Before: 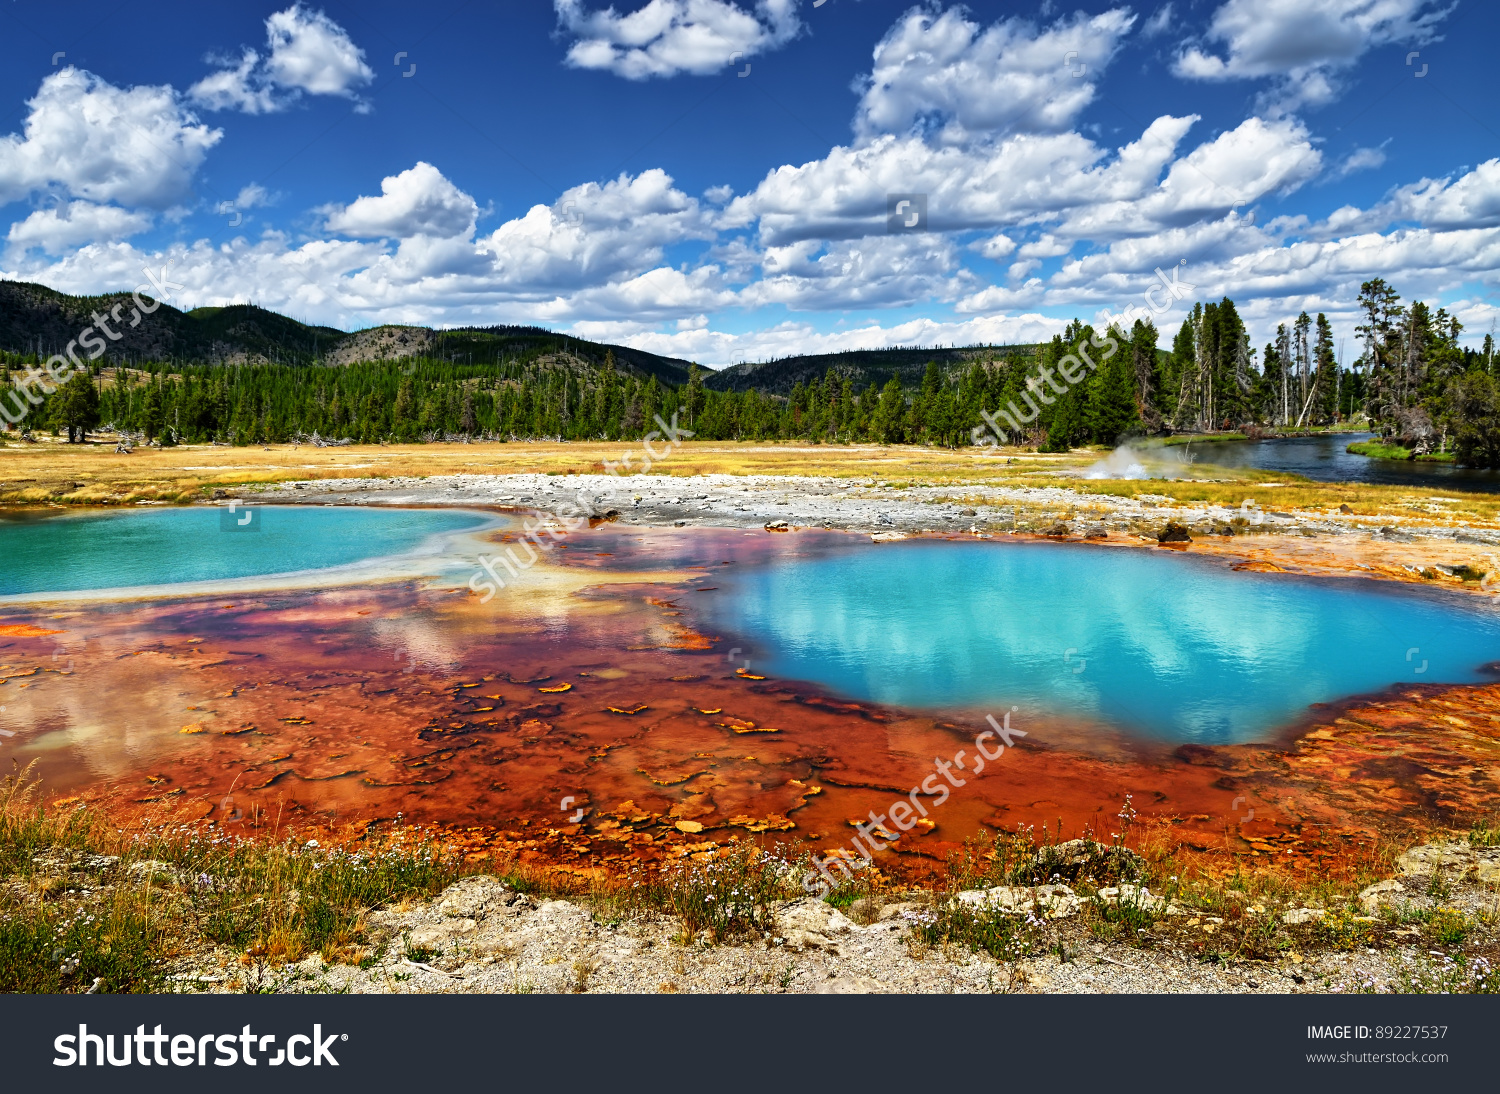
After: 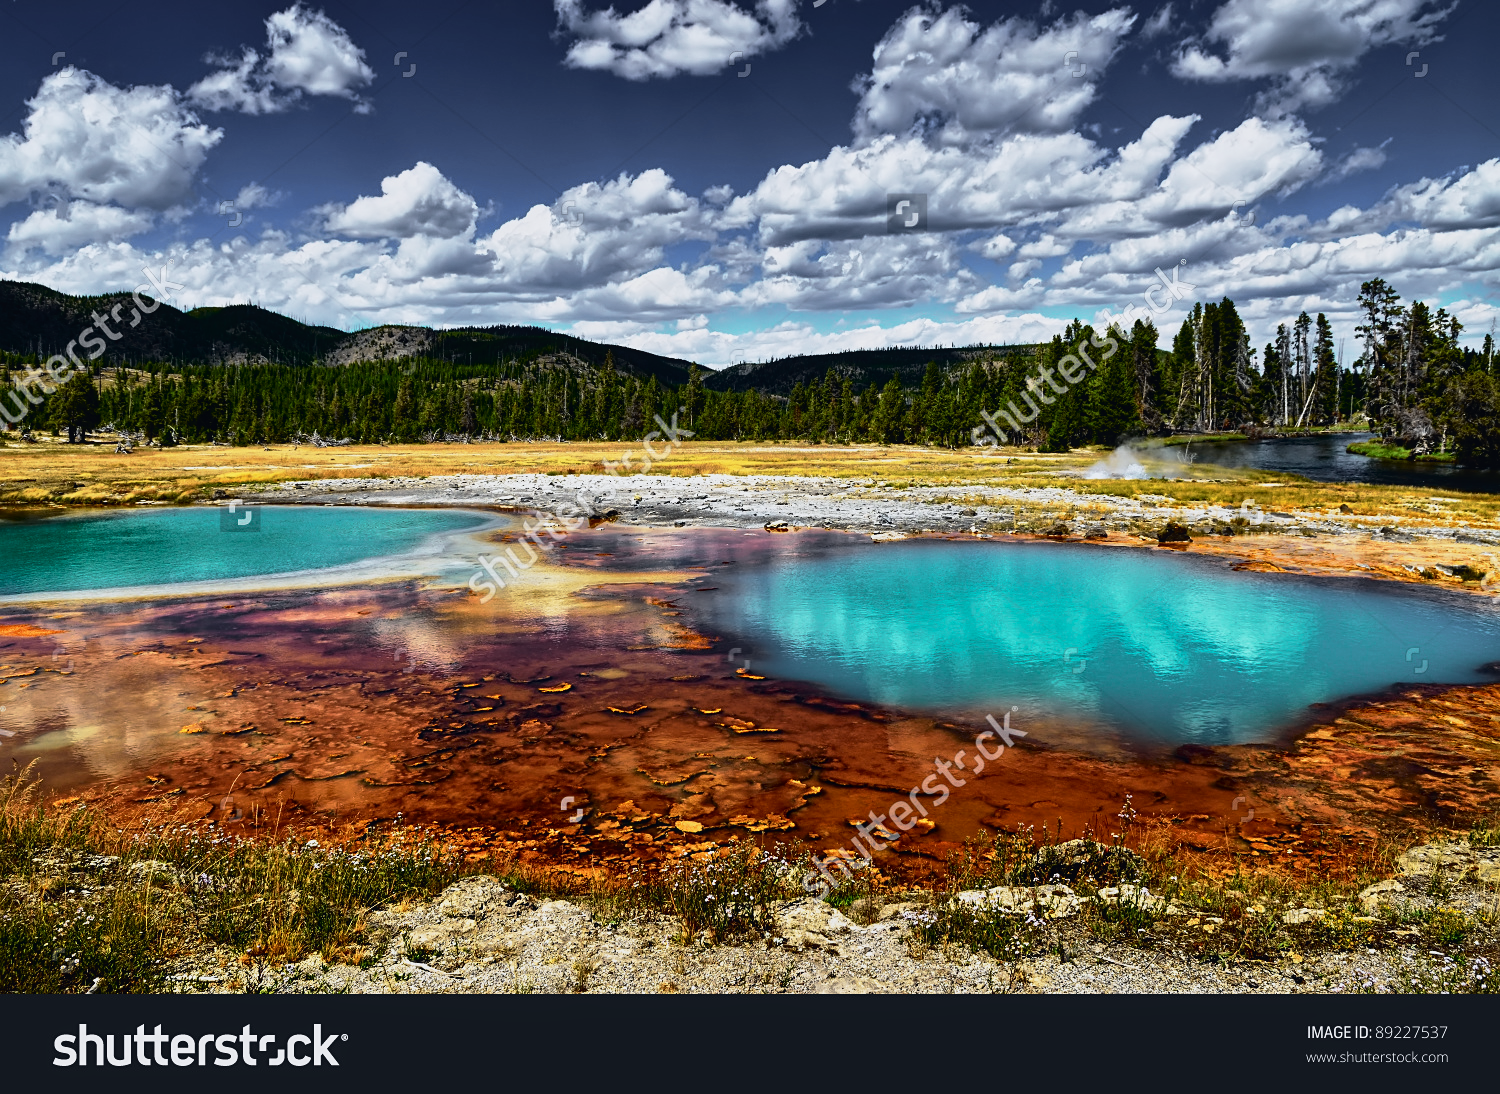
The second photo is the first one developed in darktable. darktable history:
local contrast: highlights 100%, shadows 97%, detail 119%, midtone range 0.2
exposure: black level correction 0, exposure -0.71 EV, compensate exposure bias true, compensate highlight preservation false
tone curve: curves: ch0 [(0, 0.023) (0.104, 0.058) (0.21, 0.162) (0.469, 0.524) (0.579, 0.65) (0.725, 0.8) (0.858, 0.903) (1, 0.974)]; ch1 [(0, 0) (0.414, 0.395) (0.447, 0.447) (0.502, 0.501) (0.521, 0.512) (0.57, 0.563) (0.618, 0.61) (0.654, 0.642) (1, 1)]; ch2 [(0, 0) (0.356, 0.408) (0.437, 0.453) (0.492, 0.485) (0.524, 0.508) (0.566, 0.567) (0.595, 0.604) (1, 1)], color space Lab, independent channels, preserve colors none
sharpen: amount 0.212
base curve: curves: ch0 [(0, 0) (0.257, 0.25) (0.482, 0.586) (0.757, 0.871) (1, 1)], preserve colors none
